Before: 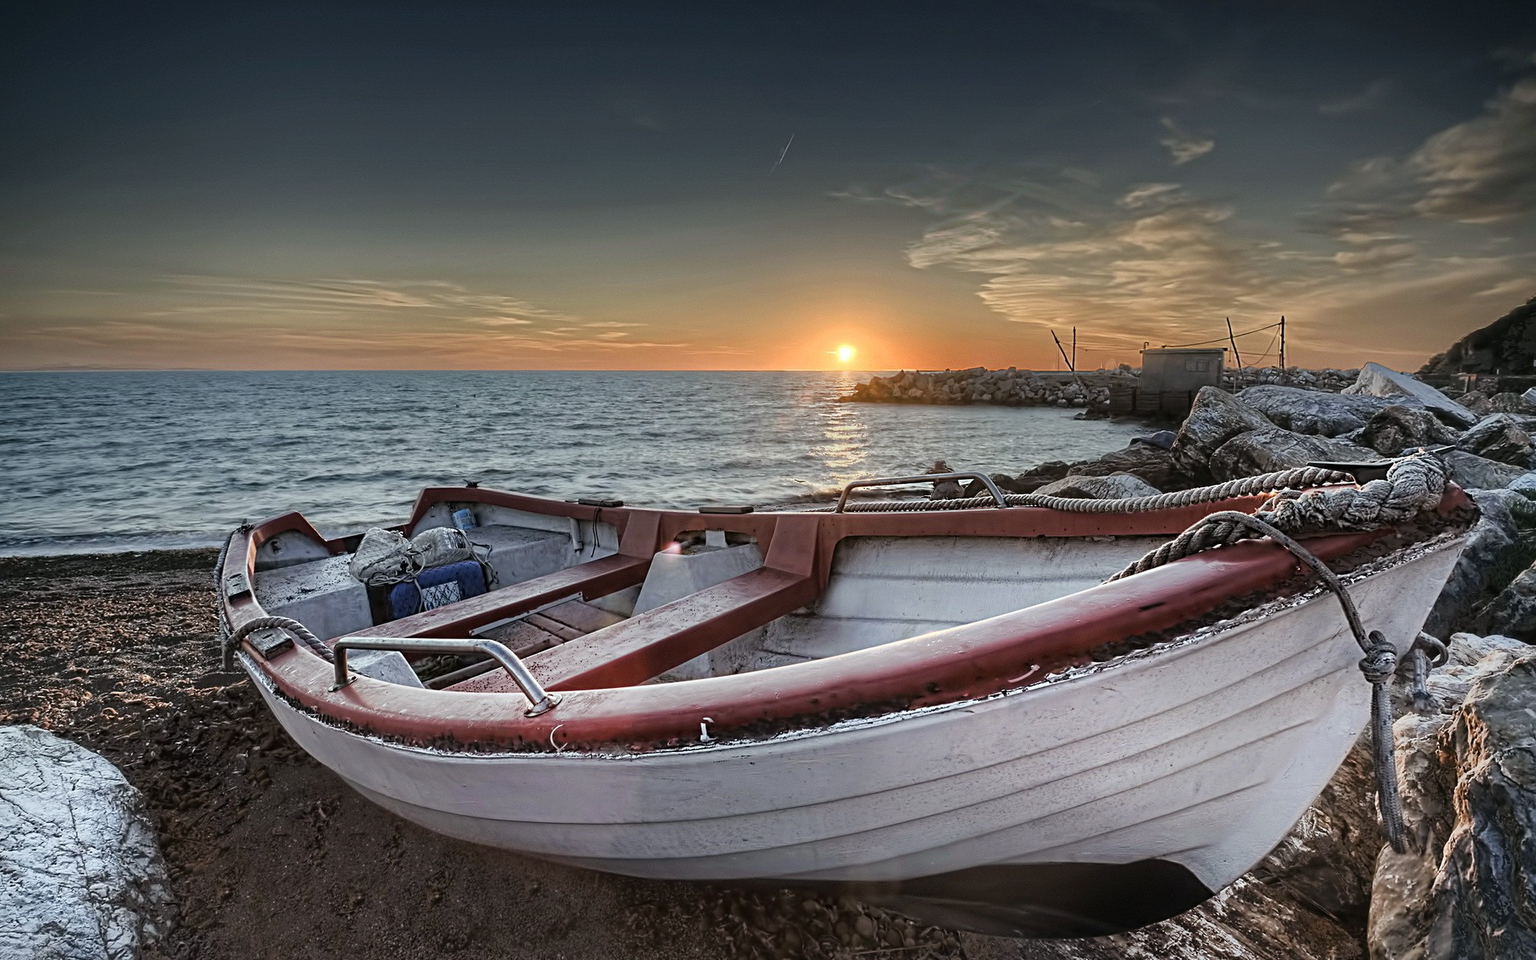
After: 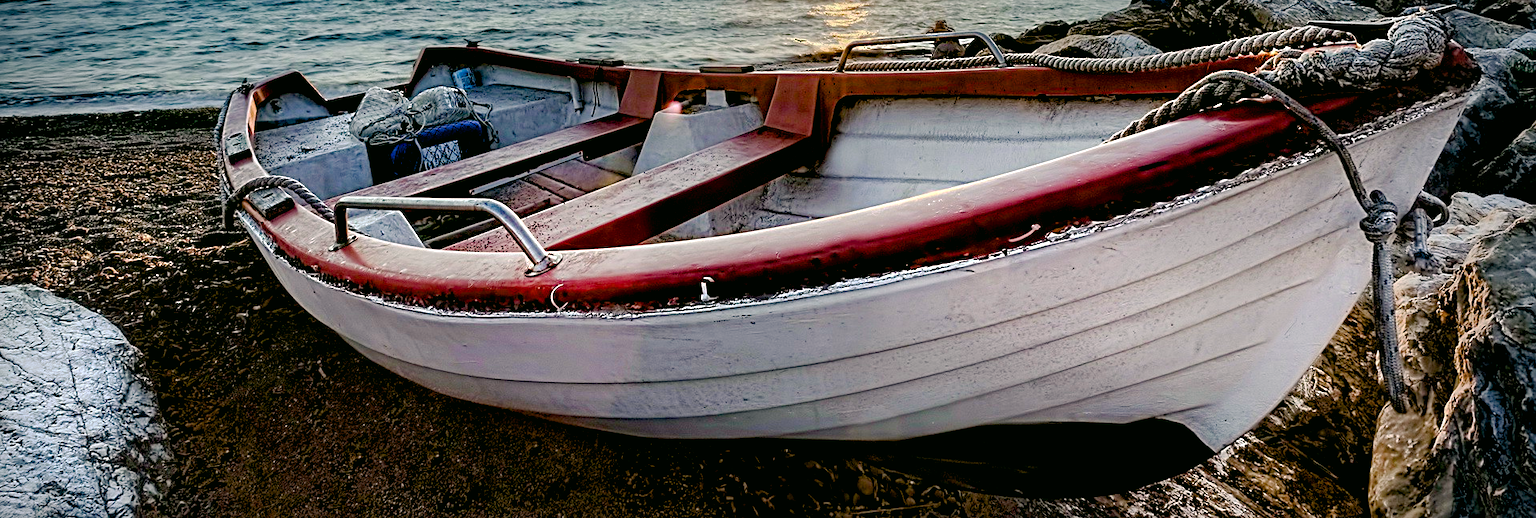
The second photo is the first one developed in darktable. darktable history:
exposure: black level correction 0.025, exposure 0.185 EV, compensate highlight preservation false
color correction: highlights a* 3.93, highlights b* 4.97, shadows a* -7.02, shadows b* 4.61
color balance rgb: perceptual saturation grading › global saturation 34.92%, perceptual saturation grading › highlights -29.802%, perceptual saturation grading › shadows 35.695%, global vibrance 39.886%
crop and rotate: top 45.922%, right 0.011%
base curve: curves: ch0 [(0, 0) (0.235, 0.266) (0.503, 0.496) (0.786, 0.72) (1, 1)], preserve colors none
sharpen: amount 0.209
vignetting: center (-0.036, 0.152), unbound false
